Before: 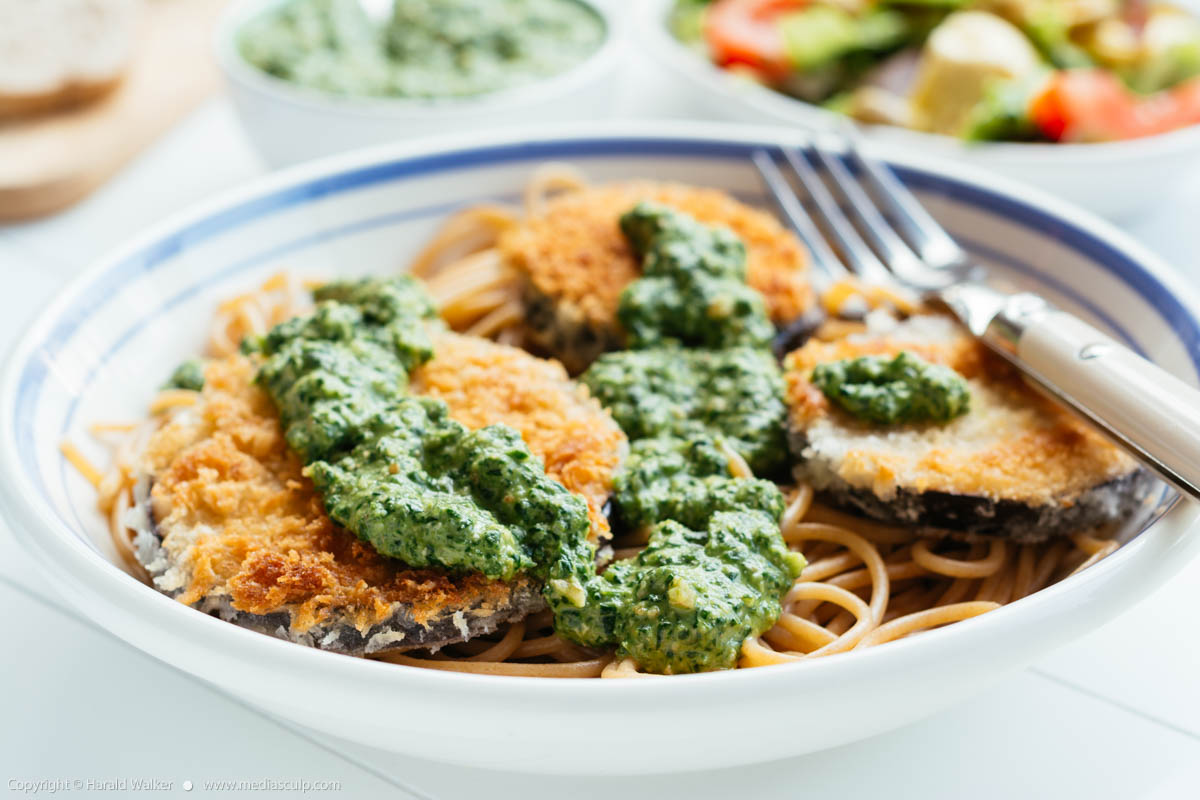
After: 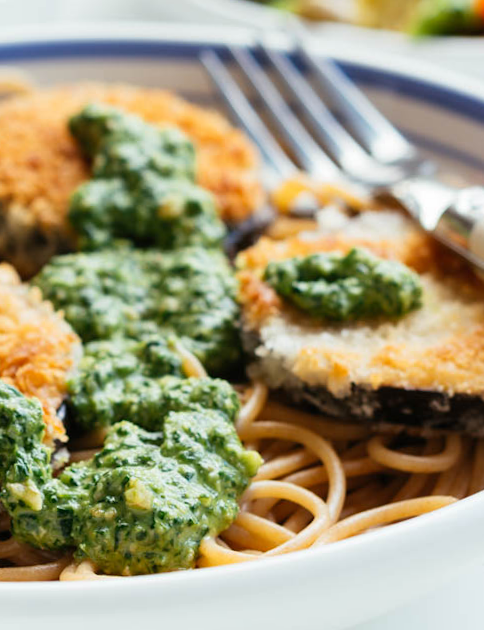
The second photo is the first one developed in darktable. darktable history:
crop: left 45.721%, top 13.393%, right 14.118%, bottom 10.01%
rotate and perspective: rotation -1.24°, automatic cropping off
